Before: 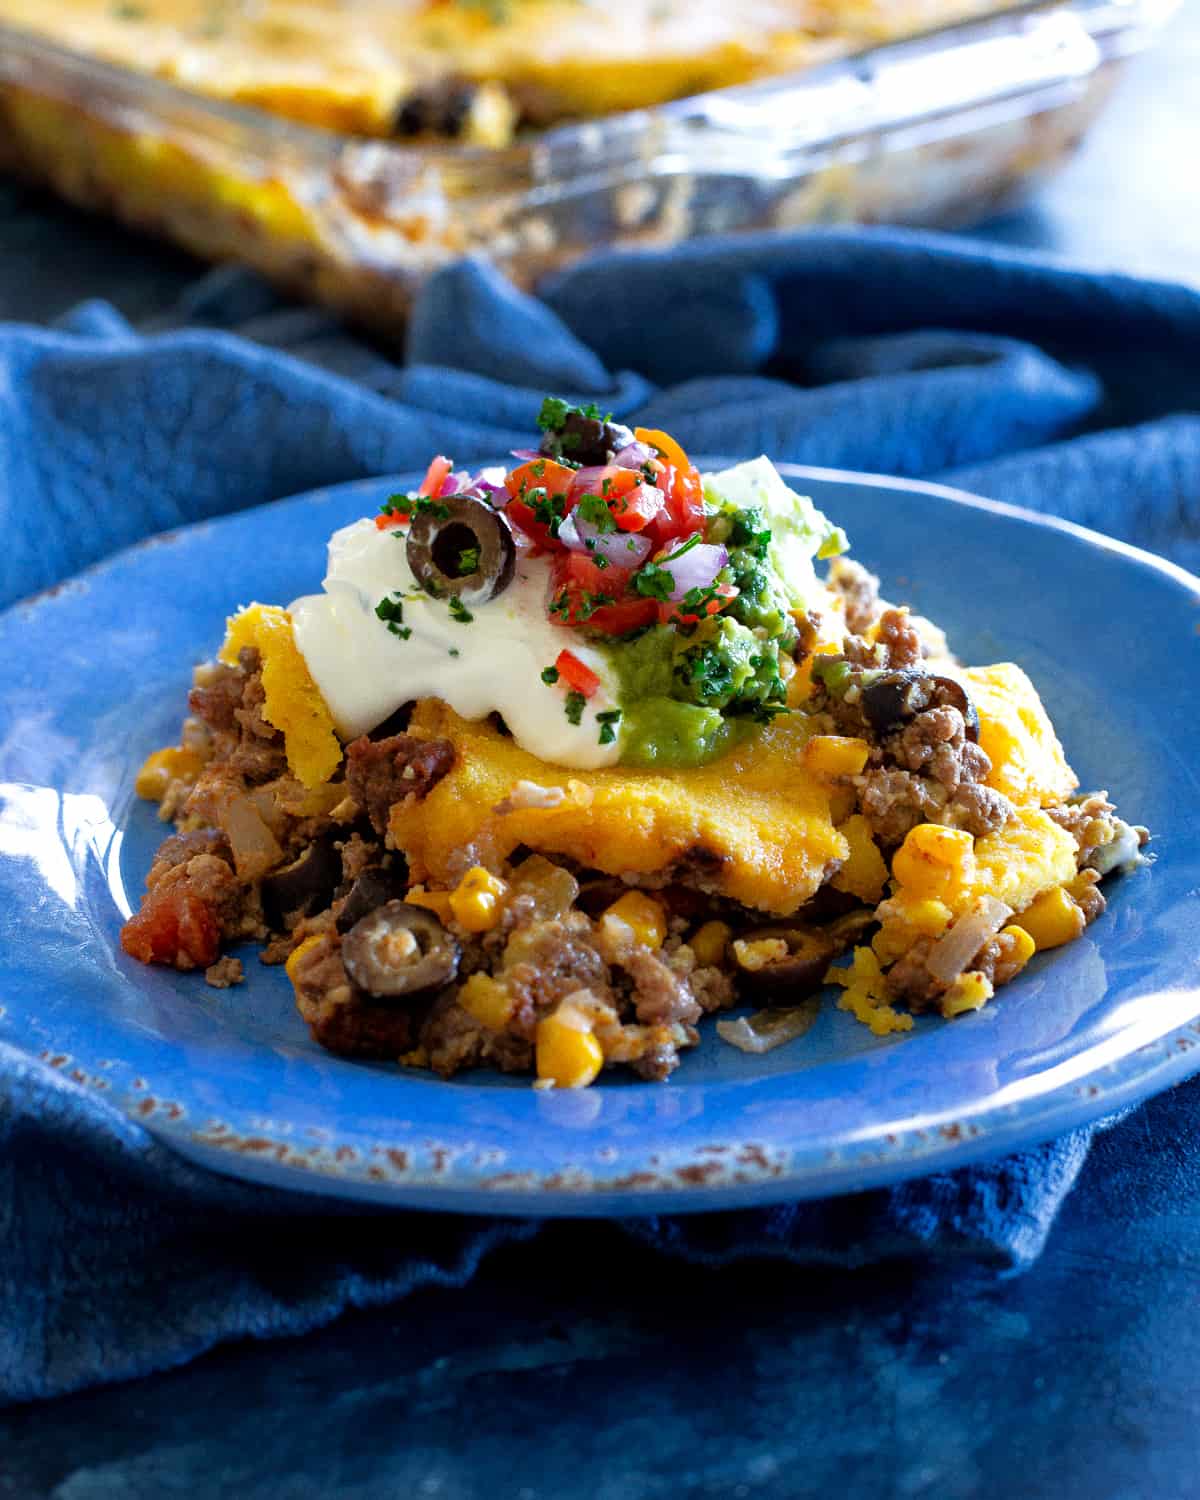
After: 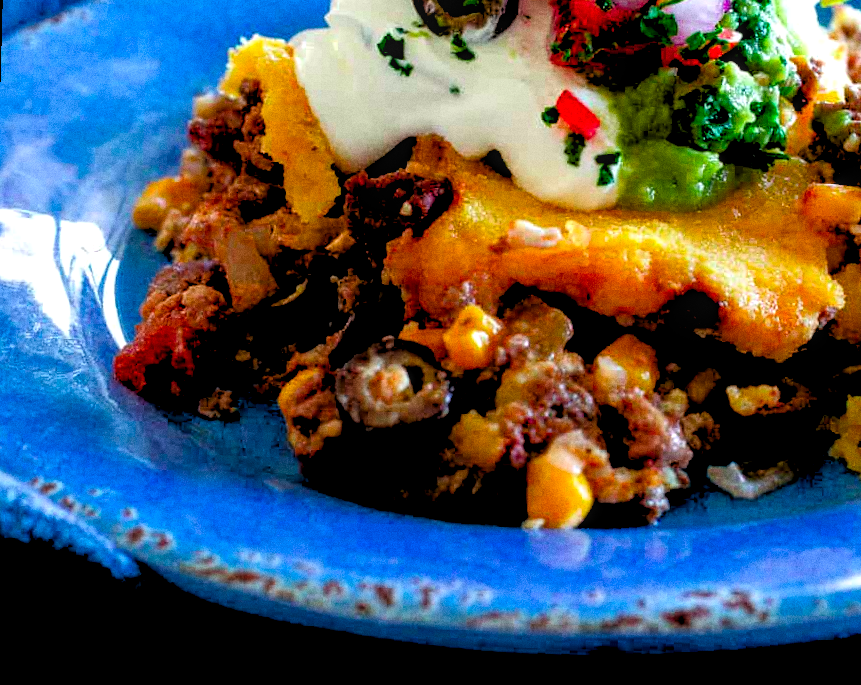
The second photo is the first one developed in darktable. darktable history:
exposure: black level correction 0.005, exposure 0.014 EV, compensate highlight preservation false
rgb levels: levels [[0.034, 0.472, 0.904], [0, 0.5, 1], [0, 0.5, 1]]
color contrast: green-magenta contrast 1.73, blue-yellow contrast 1.15
local contrast: on, module defaults
color balance rgb: perceptual saturation grading › global saturation 20%, perceptual saturation grading › highlights -25%, perceptual saturation grading › shadows 25%
rotate and perspective: rotation 1.57°, crop left 0.018, crop right 0.982, crop top 0.039, crop bottom 0.961
grain: coarseness 0.47 ISO
crop: top 36.498%, right 27.964%, bottom 14.995%
